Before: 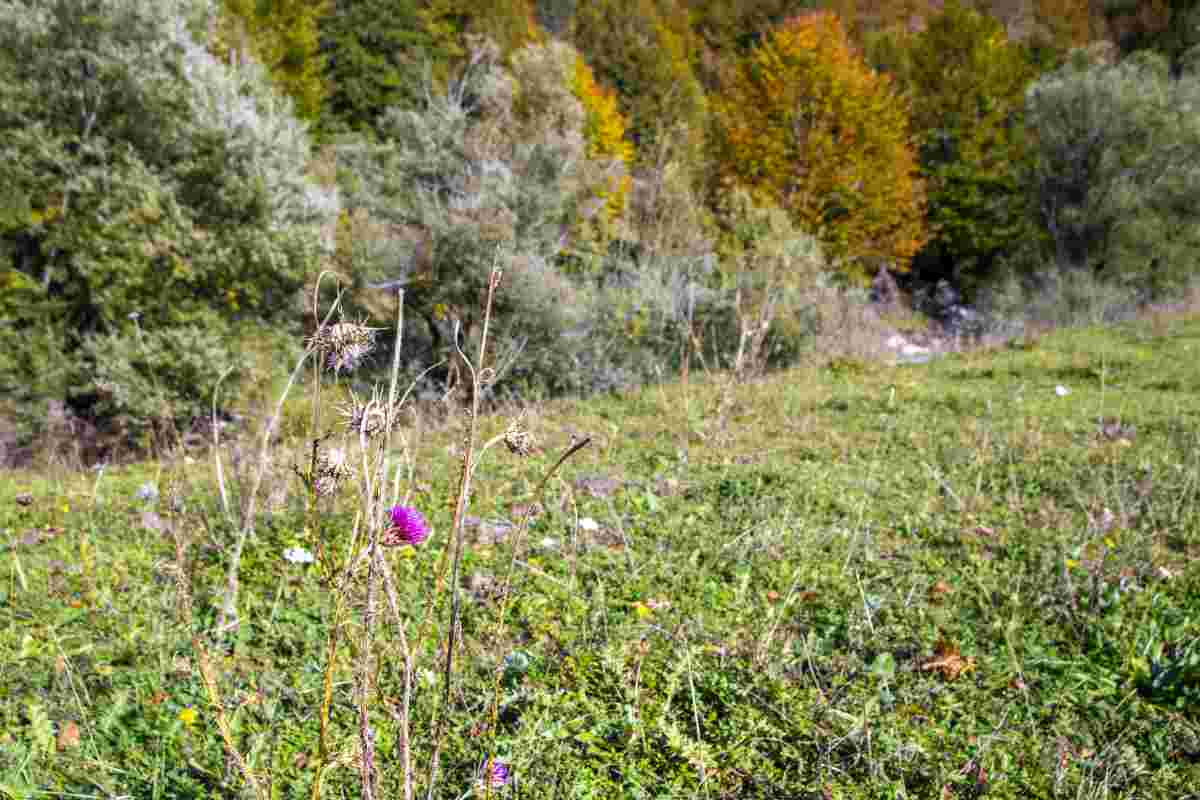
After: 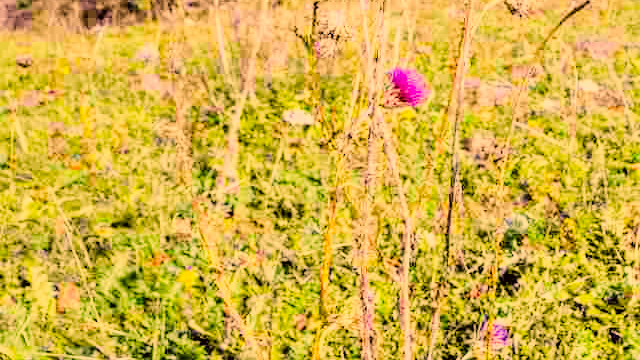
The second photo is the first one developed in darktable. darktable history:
crop and rotate: top 54.778%, right 46.61%, bottom 0.159%
exposure: black level correction 0, exposure 1.1 EV, compensate exposure bias true, compensate highlight preservation false
filmic rgb: black relative exposure -4.14 EV, white relative exposure 5.1 EV, hardness 2.11, contrast 1.165
tone equalizer: on, module defaults
color correction: highlights a* 17.94, highlights b* 35.39, shadows a* 1.48, shadows b* 6.42, saturation 1.01
